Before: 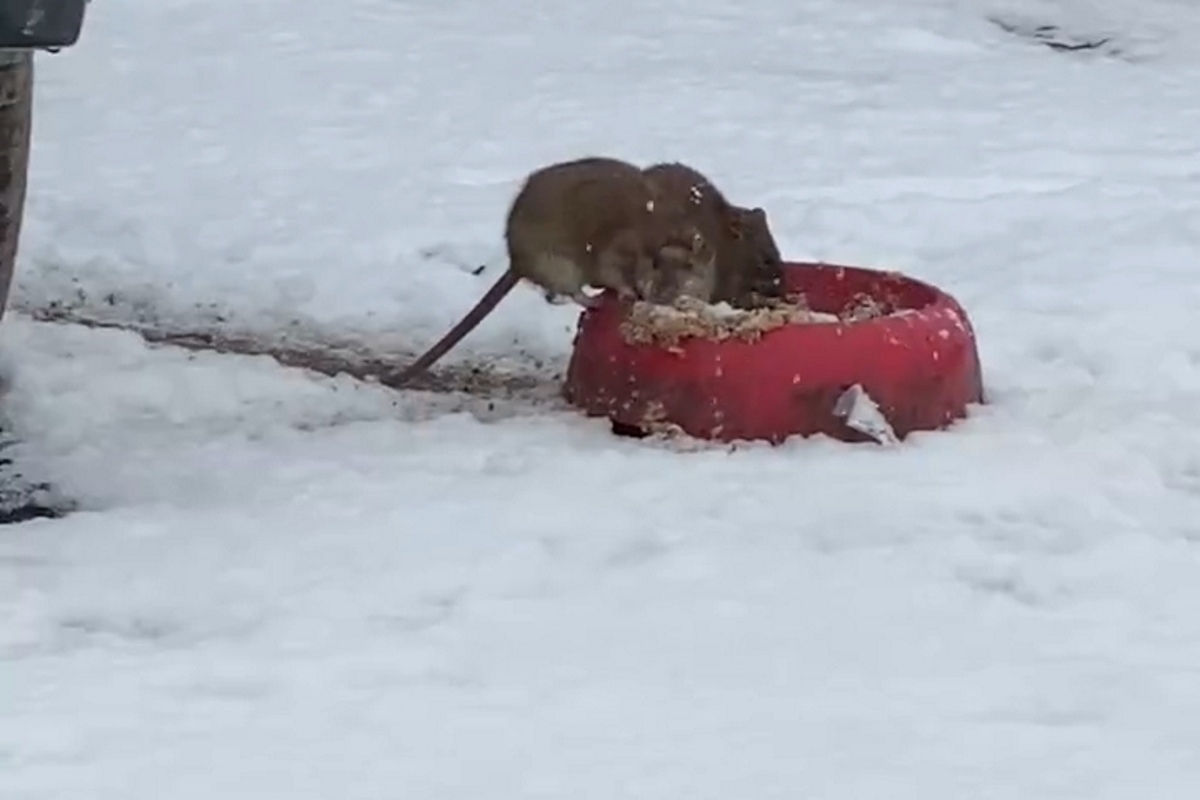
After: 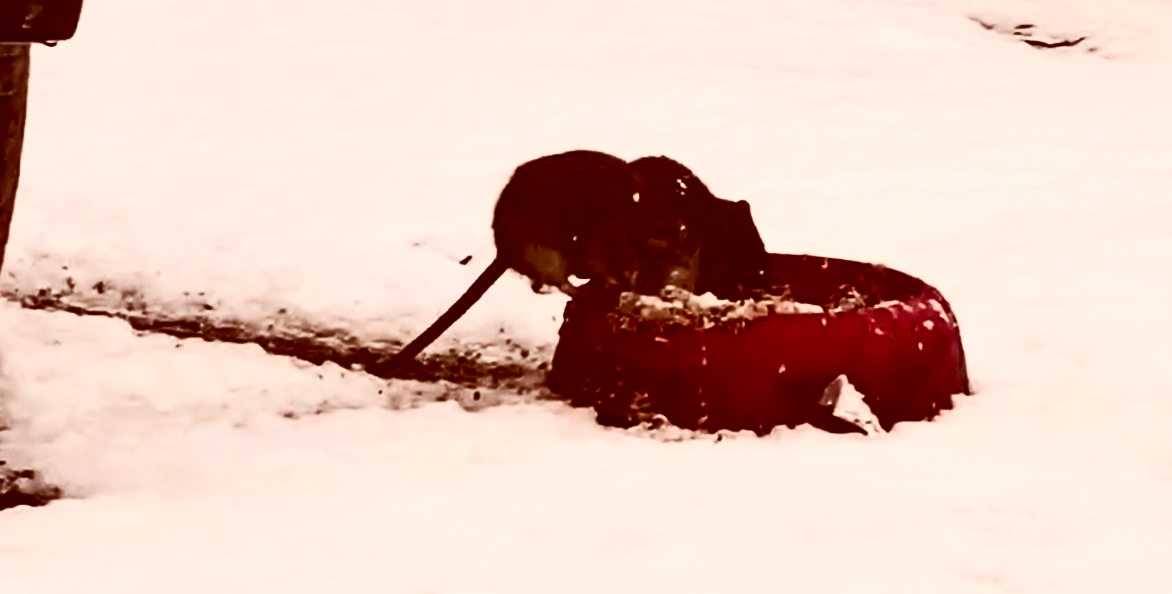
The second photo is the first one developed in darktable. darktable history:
crop: bottom 24.967%
color correction: highlights a* 9.03, highlights b* 8.71, shadows a* 40, shadows b* 40, saturation 0.8
rotate and perspective: rotation 0.226°, lens shift (vertical) -0.042, crop left 0.023, crop right 0.982, crop top 0.006, crop bottom 0.994
shadows and highlights: shadows 32, highlights -32, soften with gaussian
contrast brightness saturation: contrast 0.93, brightness 0.2
white balance: red 1.045, blue 0.932
rgb curve: curves: ch0 [(0, 0) (0.175, 0.154) (0.785, 0.663) (1, 1)]
